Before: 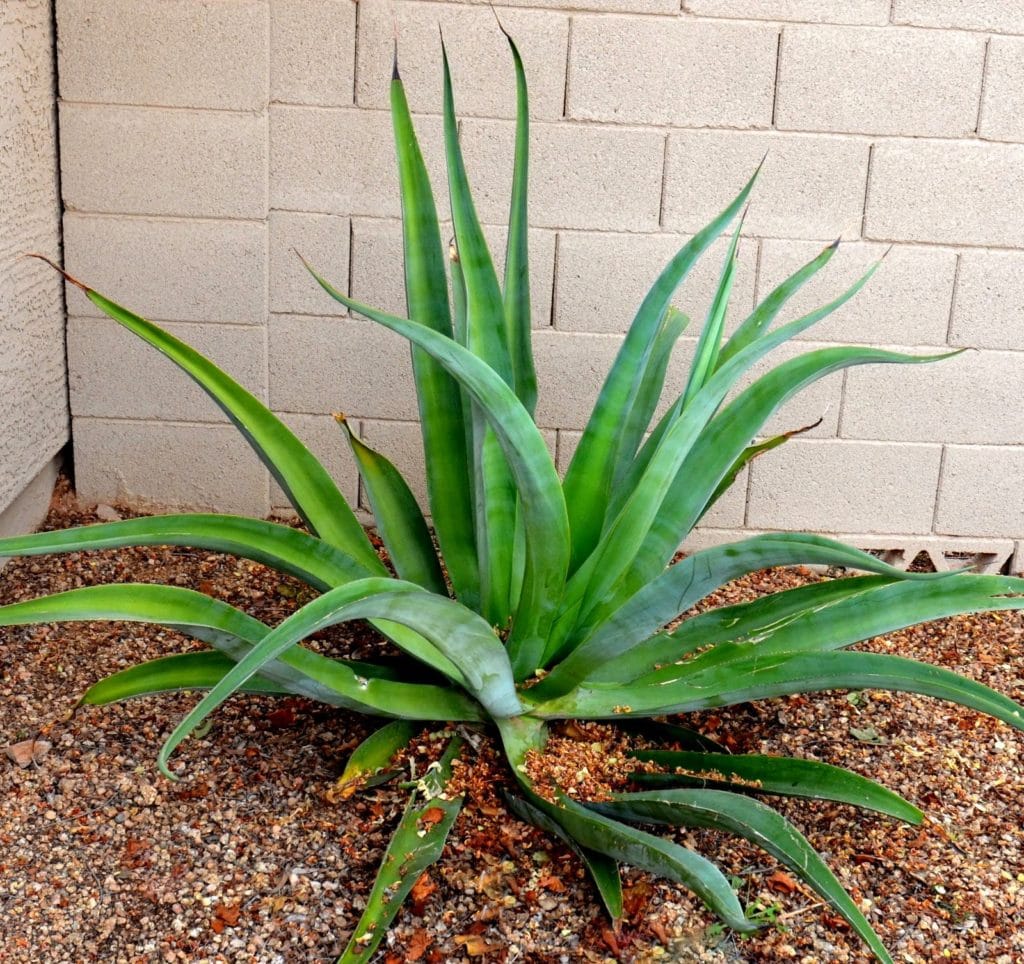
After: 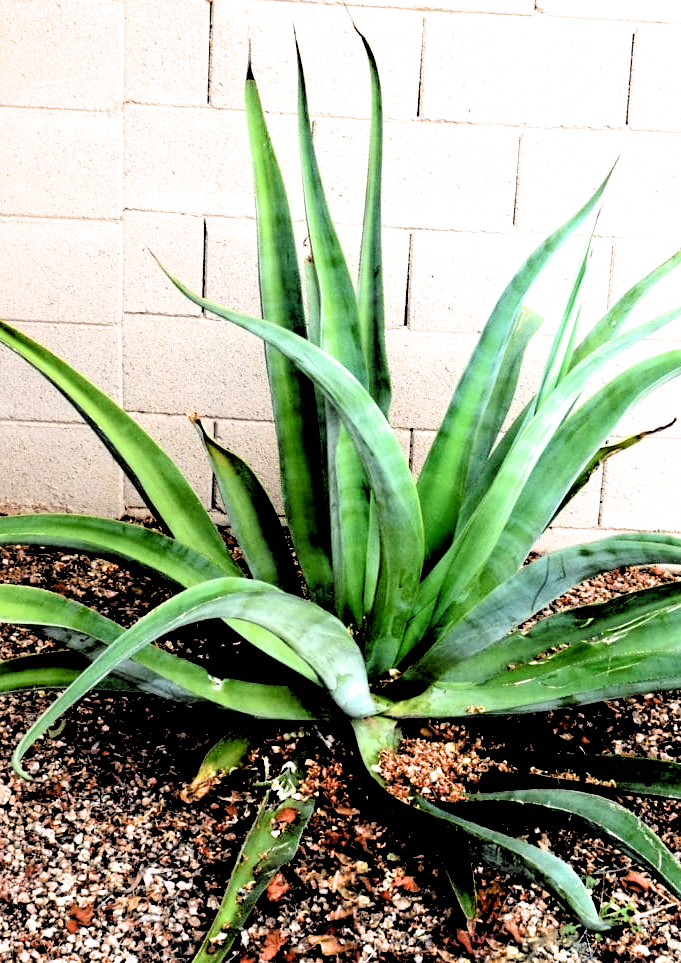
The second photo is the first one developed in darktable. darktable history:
filmic rgb: black relative exposure -1.13 EV, white relative exposure 2.08 EV, hardness 1.52, contrast 2.249
tone equalizer: -8 EV -0.456 EV, -7 EV -0.424 EV, -6 EV -0.298 EV, -5 EV -0.203 EV, -3 EV 0.233 EV, -2 EV 0.332 EV, -1 EV 0.37 EV, +0 EV 0.446 EV
crop and rotate: left 14.307%, right 19.13%
